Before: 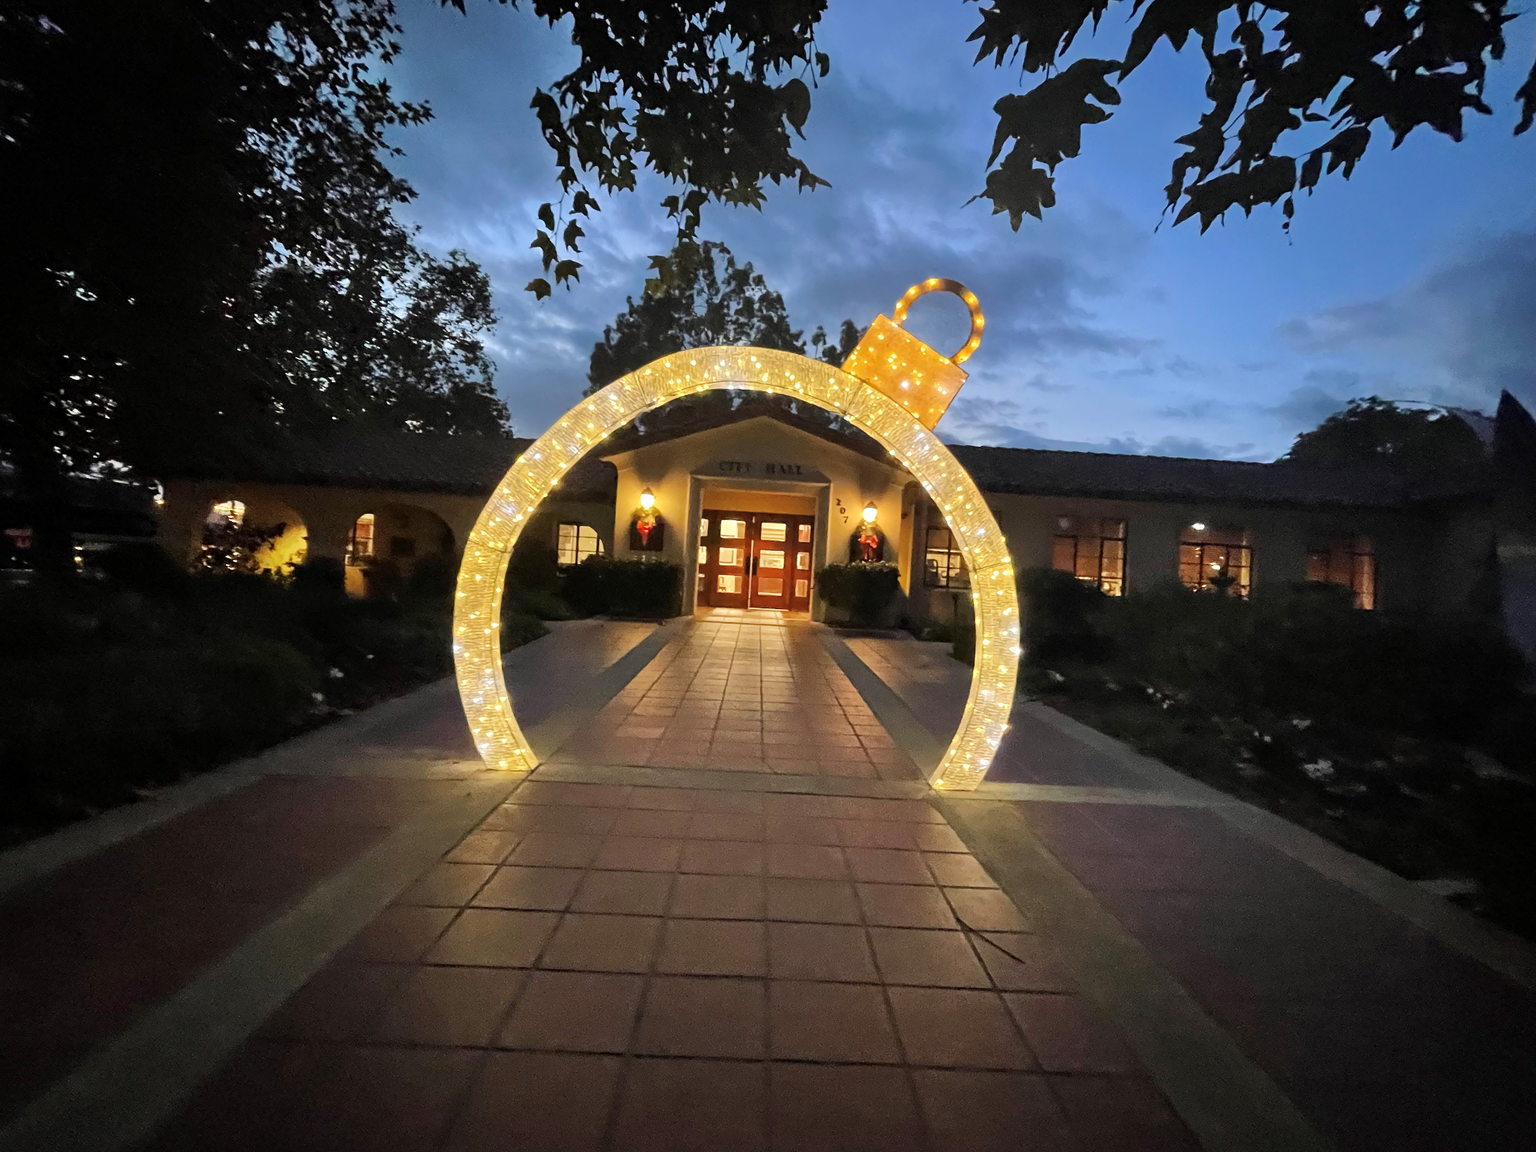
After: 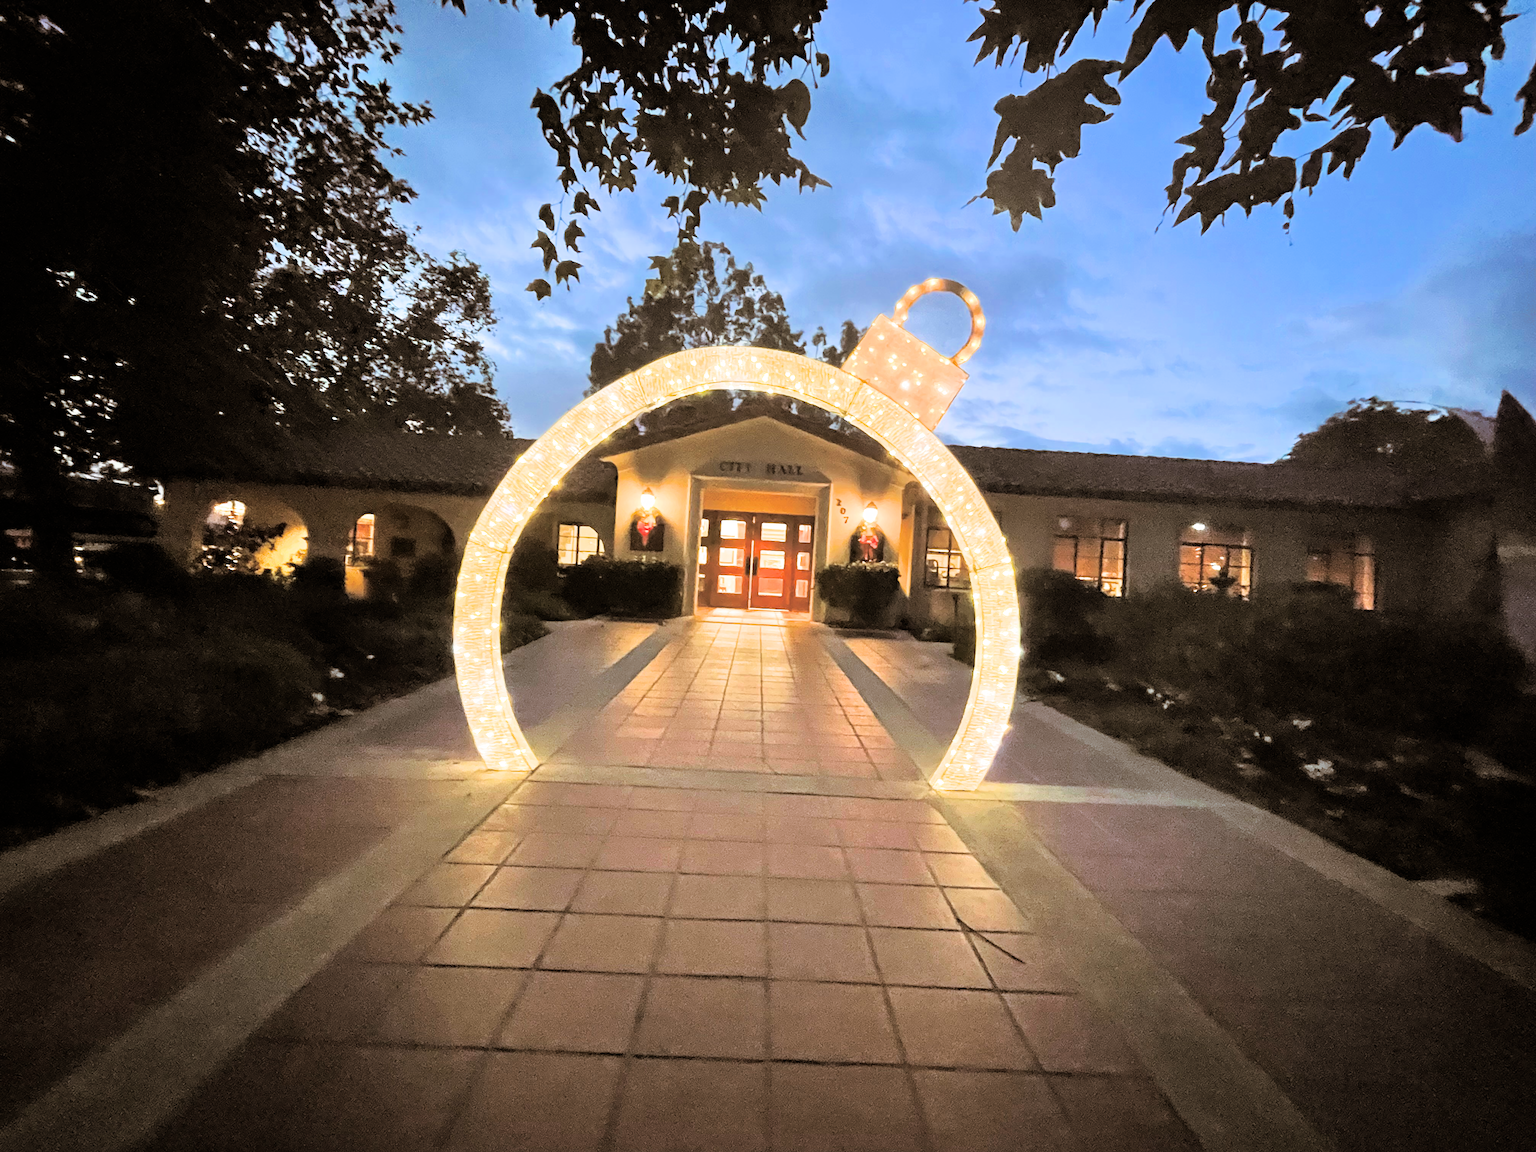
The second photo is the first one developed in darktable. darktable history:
split-toning: shadows › hue 32.4°, shadows › saturation 0.51, highlights › hue 180°, highlights › saturation 0, balance -60.17, compress 55.19%
exposure: black level correction 0, exposure 1.625 EV, compensate exposure bias true, compensate highlight preservation false
filmic rgb: black relative exposure -7.82 EV, white relative exposure 4.29 EV, hardness 3.86, color science v6 (2022)
